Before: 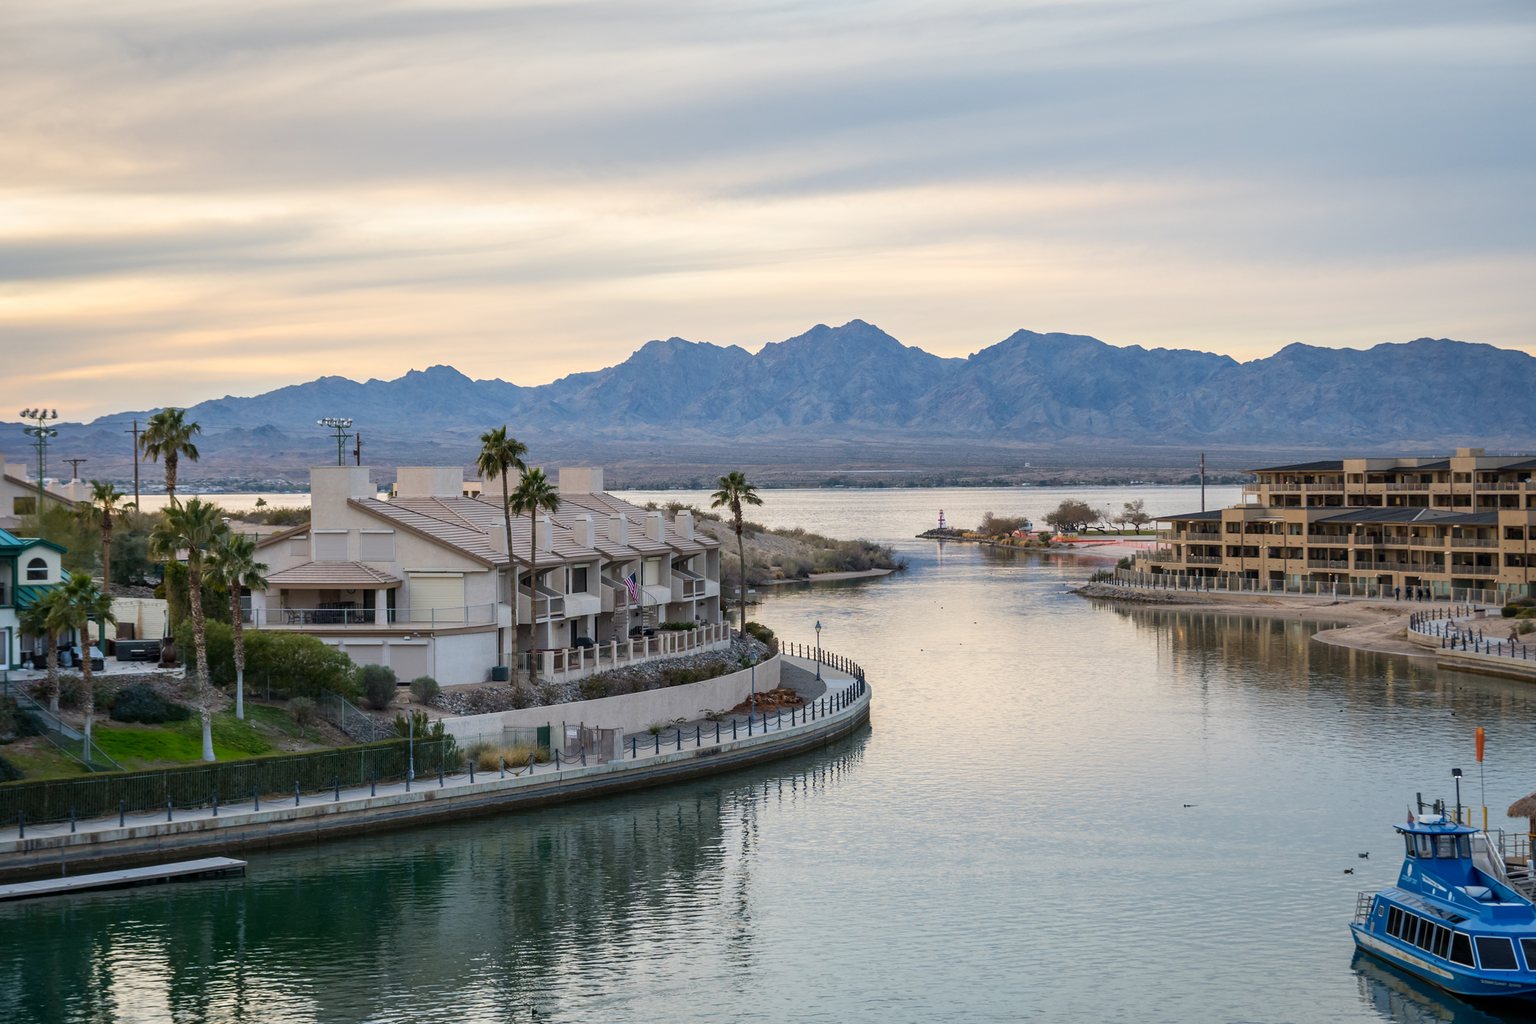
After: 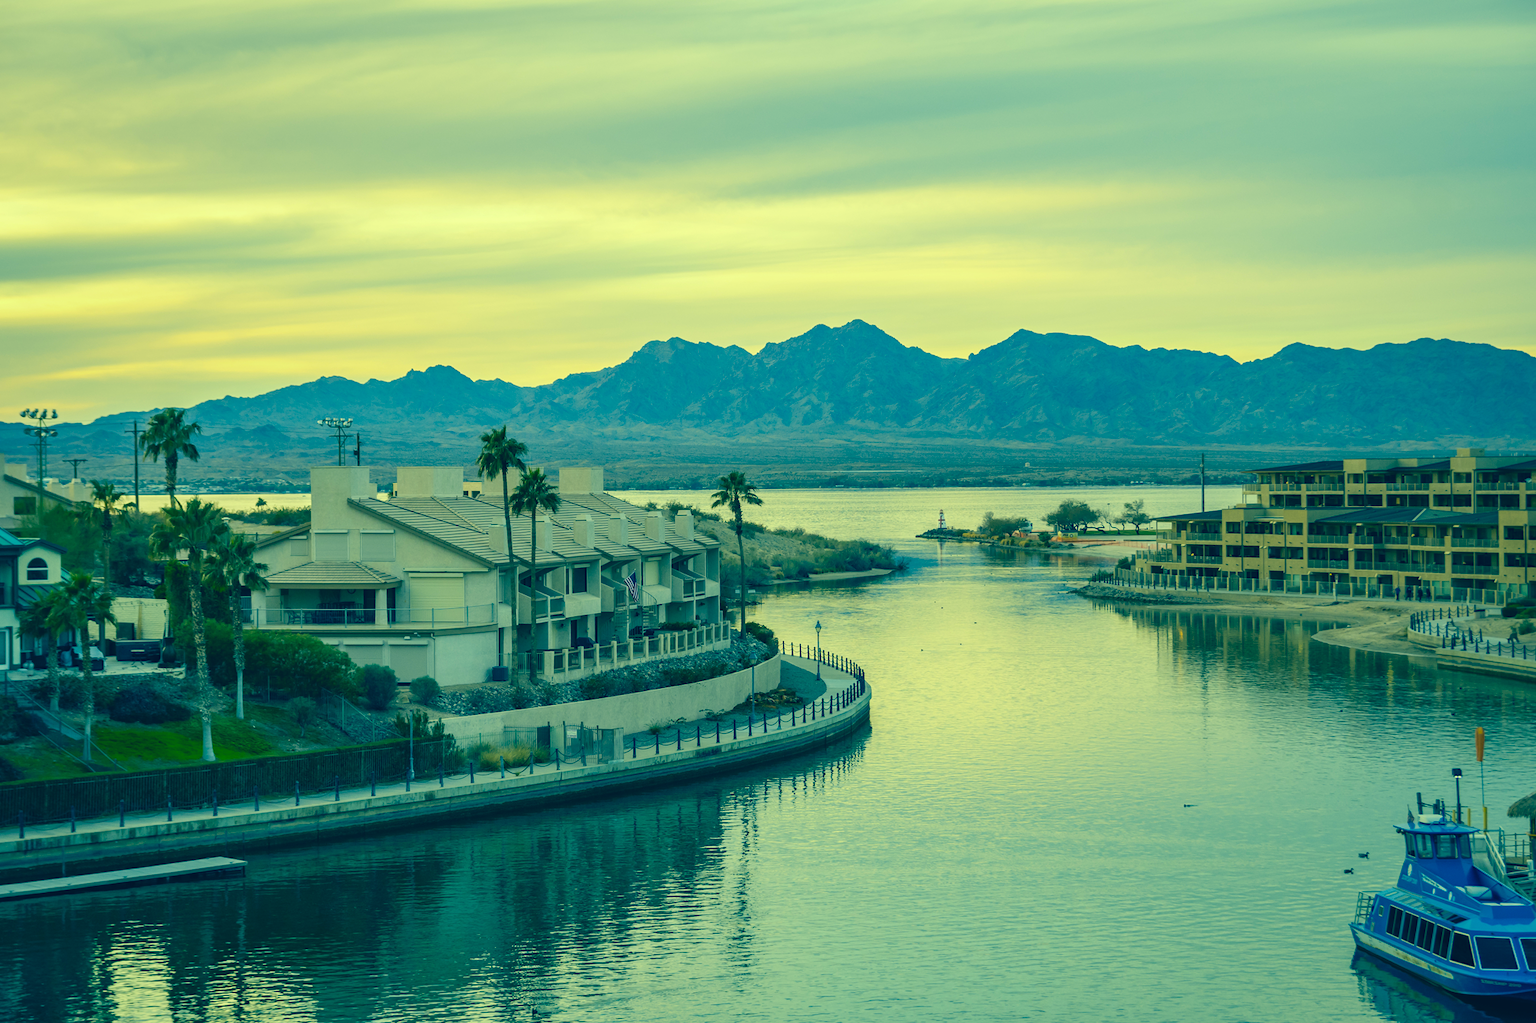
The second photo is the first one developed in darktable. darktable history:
color correction: highlights a* -15.78, highlights b* 39.94, shadows a* -39.23, shadows b* -26.97
